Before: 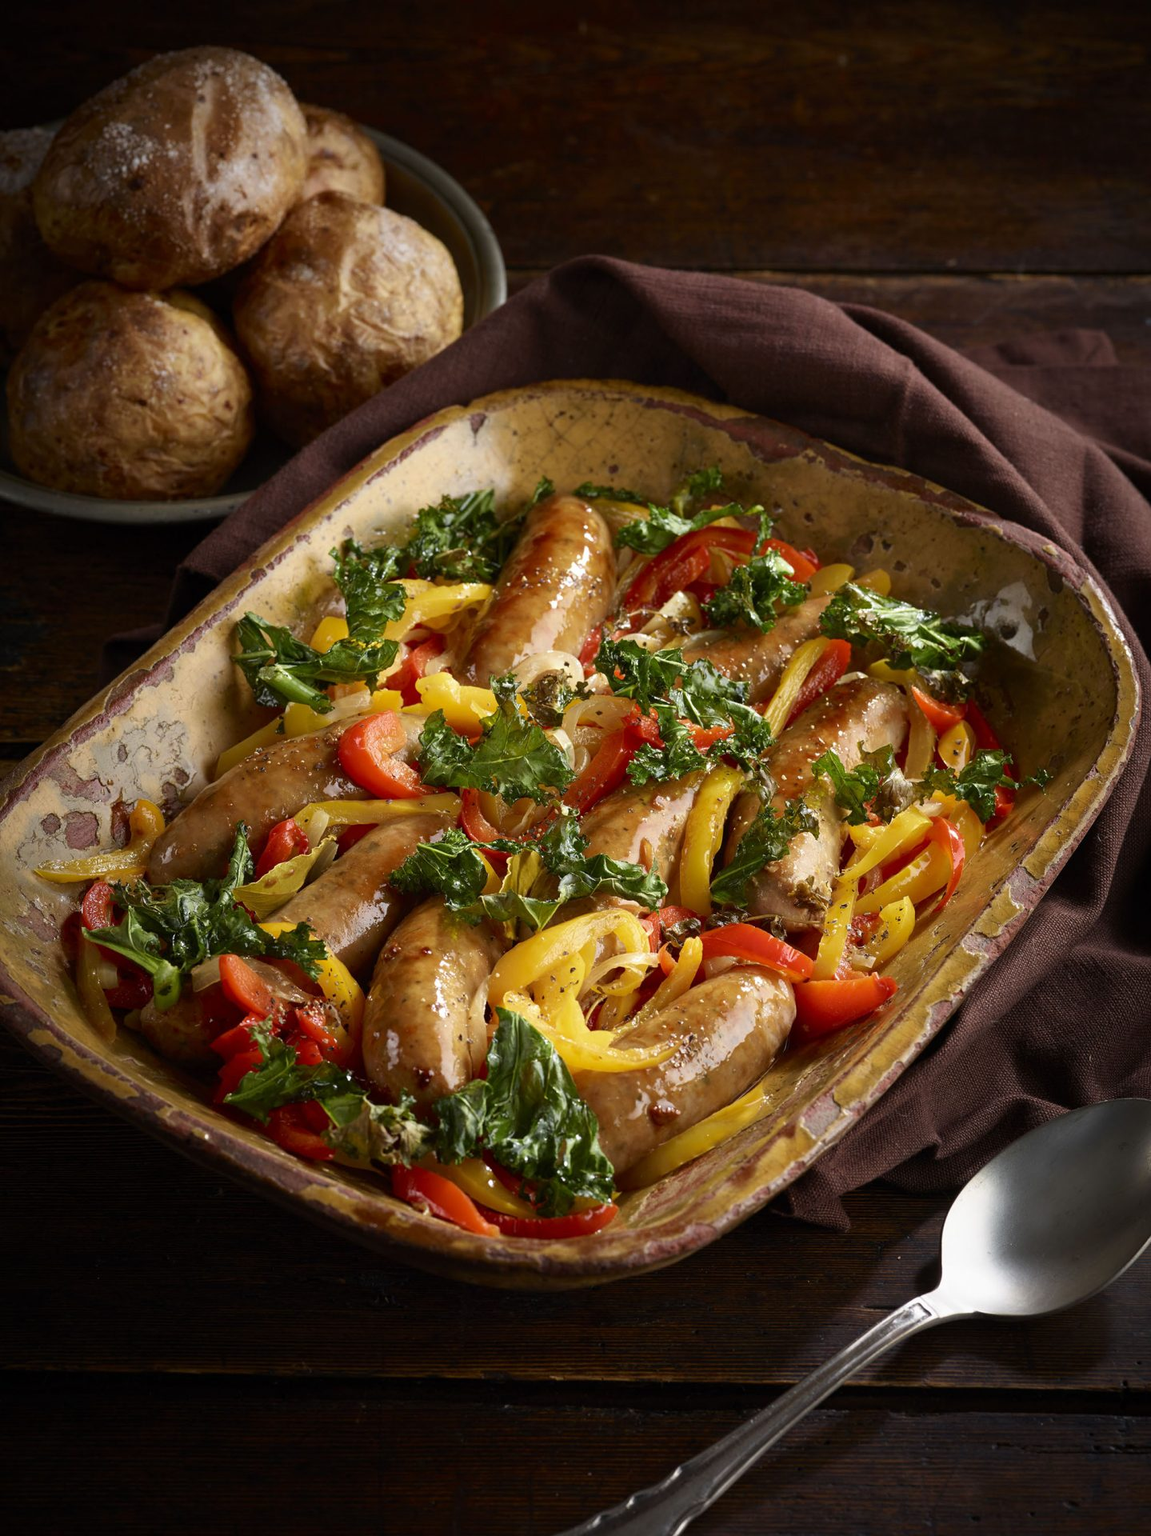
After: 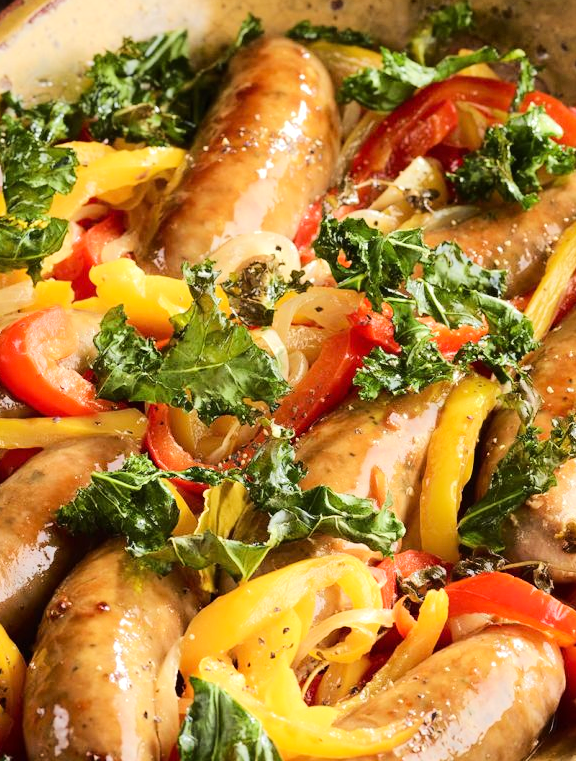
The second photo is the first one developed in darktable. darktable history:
tone equalizer: -7 EV 0.164 EV, -6 EV 0.621 EV, -5 EV 1.17 EV, -4 EV 1.34 EV, -3 EV 1.13 EV, -2 EV 0.6 EV, -1 EV 0.149 EV, edges refinement/feathering 500, mask exposure compensation -1.57 EV, preserve details no
crop: left 29.89%, top 30.333%, right 30.016%, bottom 30.018%
